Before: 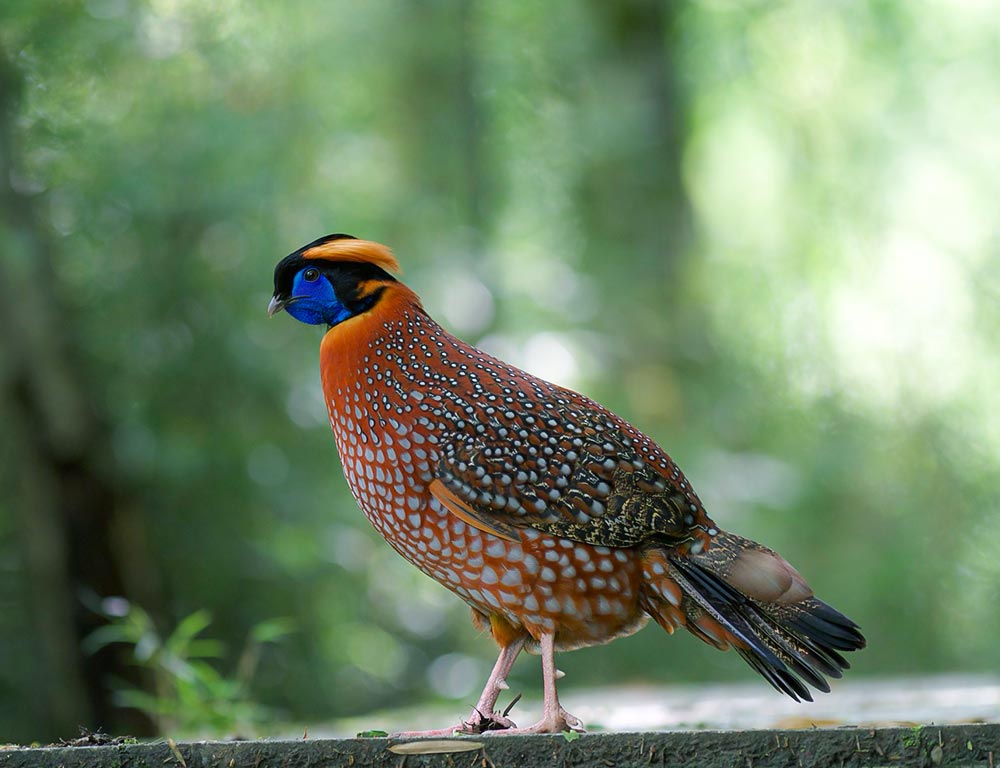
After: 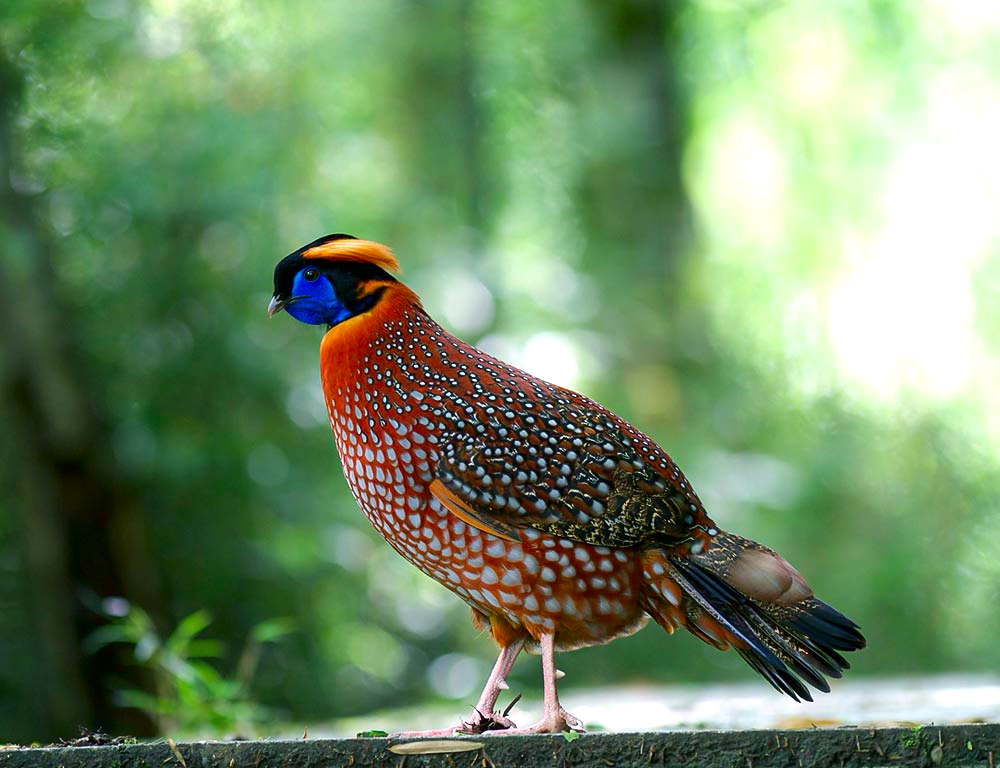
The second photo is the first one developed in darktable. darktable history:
exposure: black level correction 0.001, exposure 0.498 EV, compensate exposure bias true, compensate highlight preservation false
contrast brightness saturation: contrast 0.121, brightness -0.122, saturation 0.196
